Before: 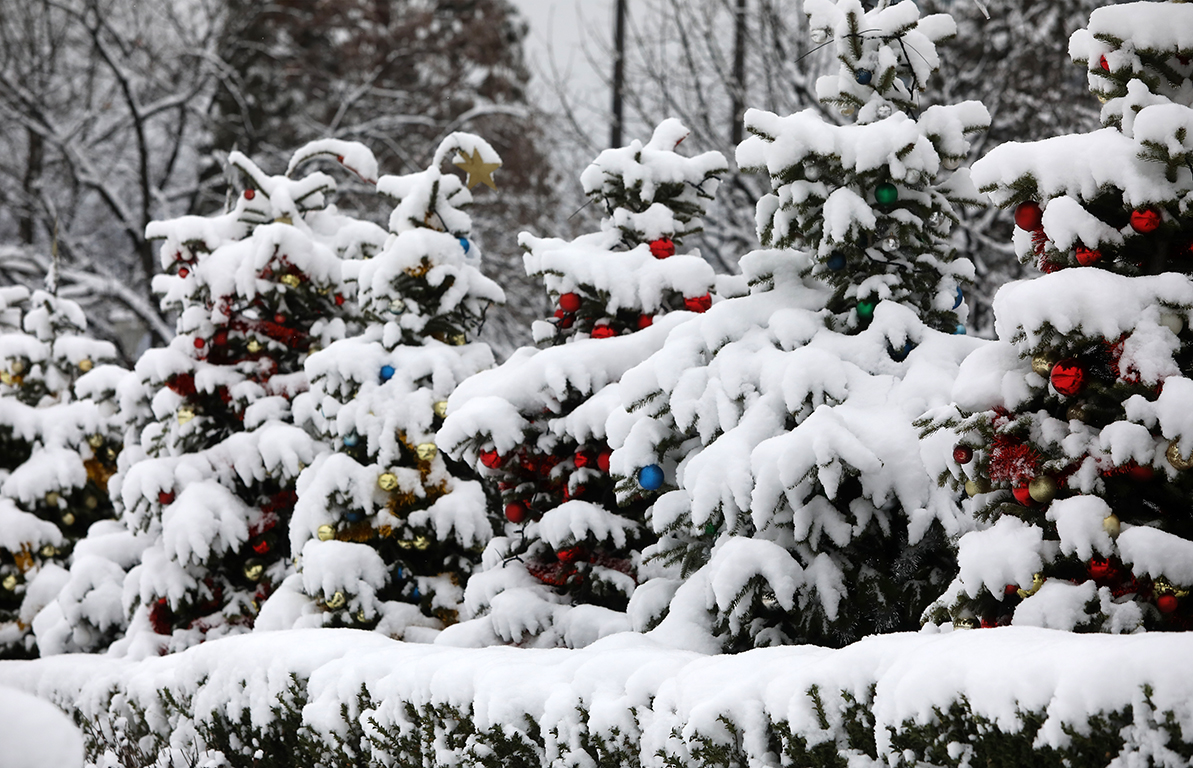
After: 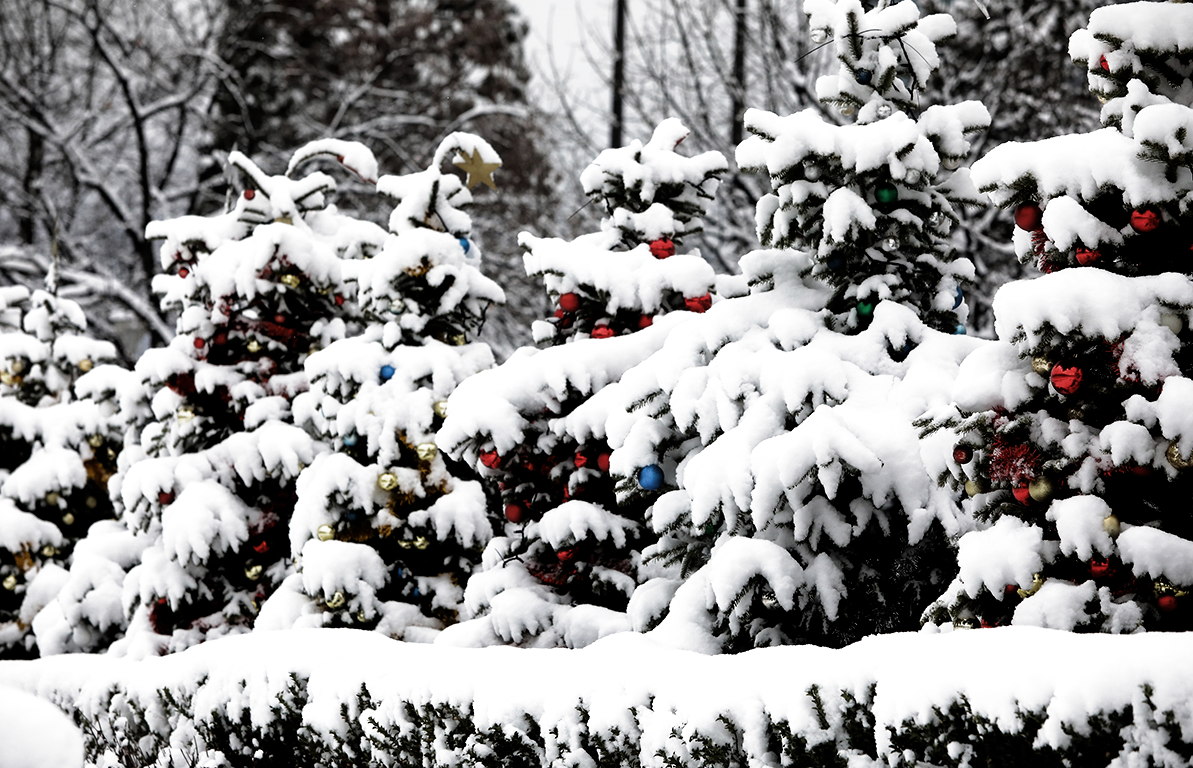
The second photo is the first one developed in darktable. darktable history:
filmic rgb: black relative exposure -8.29 EV, white relative exposure 2.2 EV, target white luminance 99.888%, hardness 7.1, latitude 74.31%, contrast 1.325, highlights saturation mix -1.73%, shadows ↔ highlights balance 29.62%, color science v4 (2020), iterations of high-quality reconstruction 0
